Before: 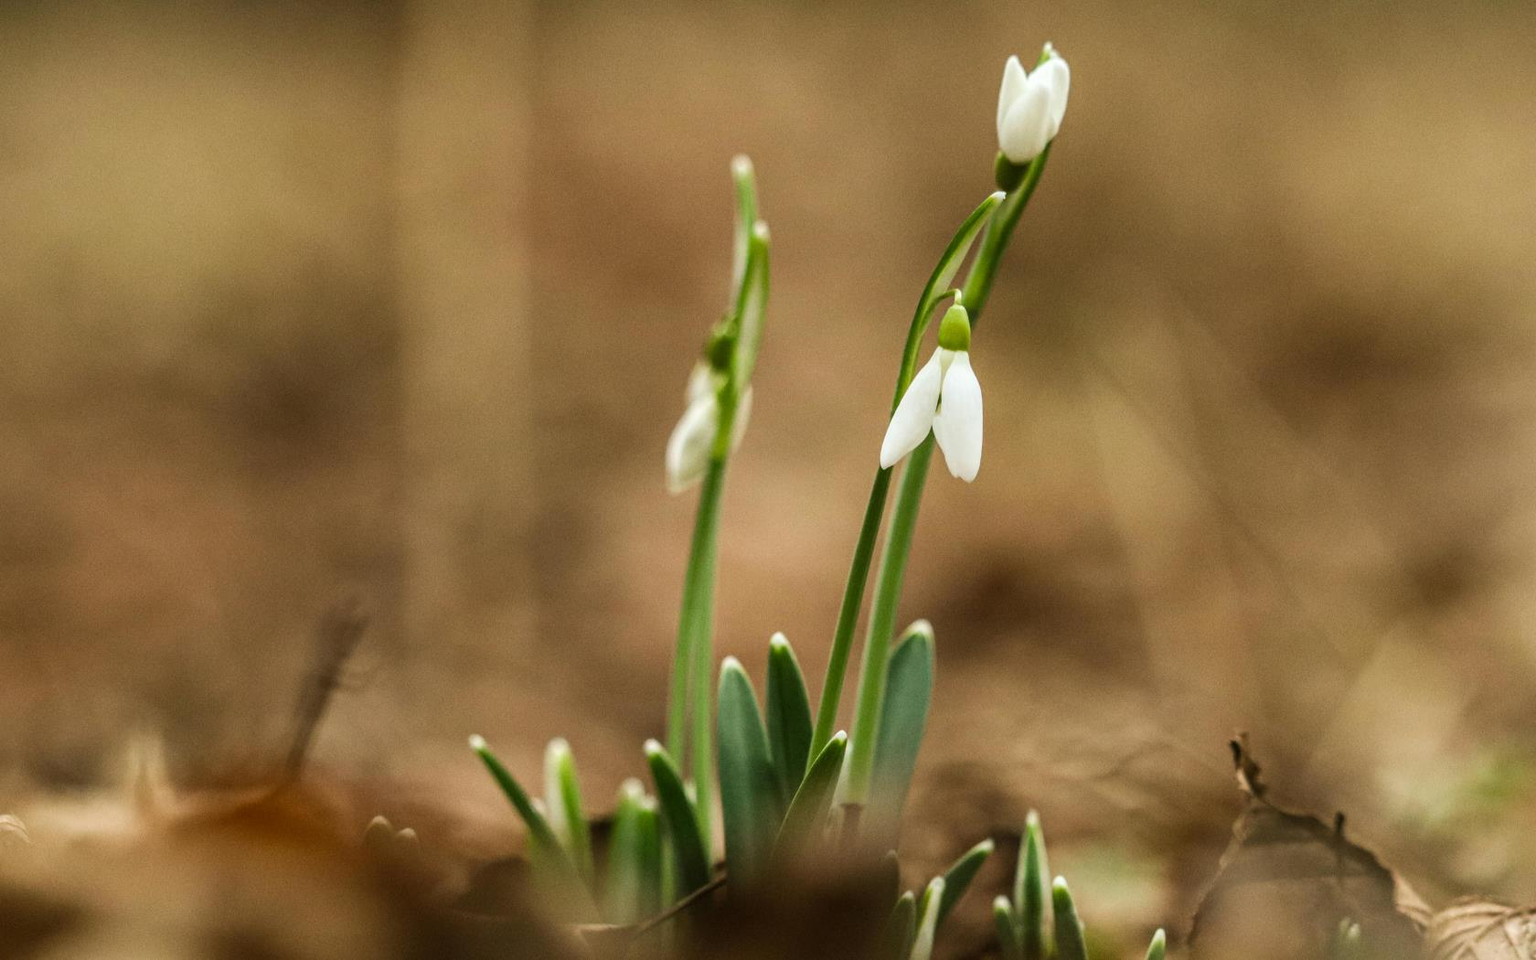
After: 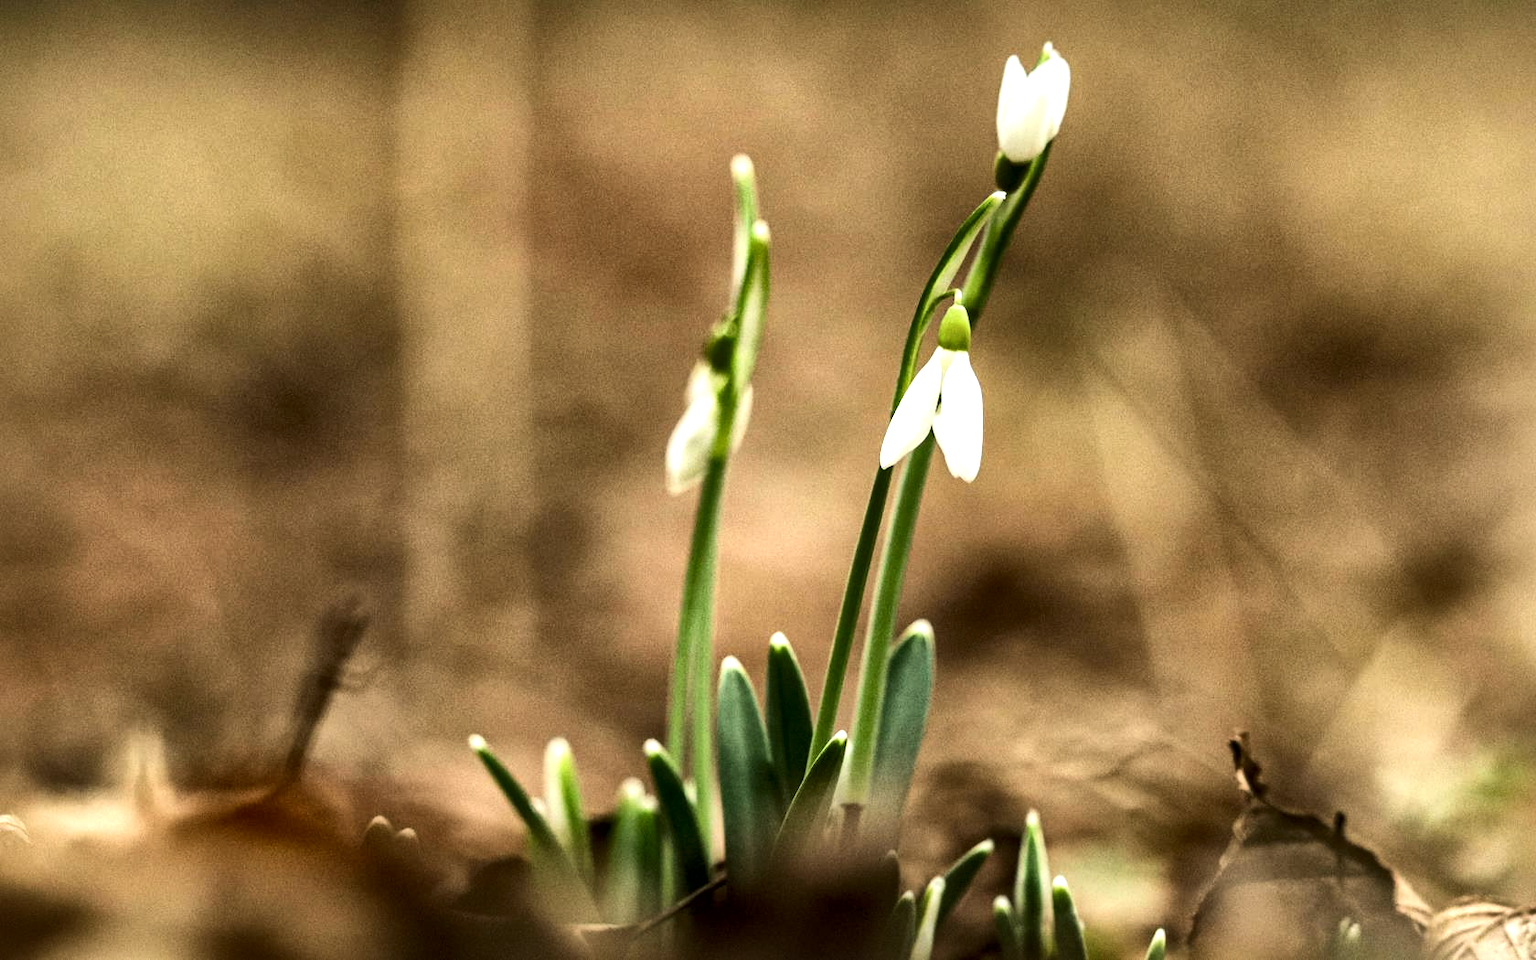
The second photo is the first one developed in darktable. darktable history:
tone equalizer: -8 EV -0.75 EV, -7 EV -0.7 EV, -6 EV -0.6 EV, -5 EV -0.4 EV, -3 EV 0.4 EV, -2 EV 0.6 EV, -1 EV 0.7 EV, +0 EV 0.75 EV, edges refinement/feathering 500, mask exposure compensation -1.57 EV, preserve details no
local contrast: mode bilateral grid, contrast 20, coarseness 50, detail 171%, midtone range 0.2
